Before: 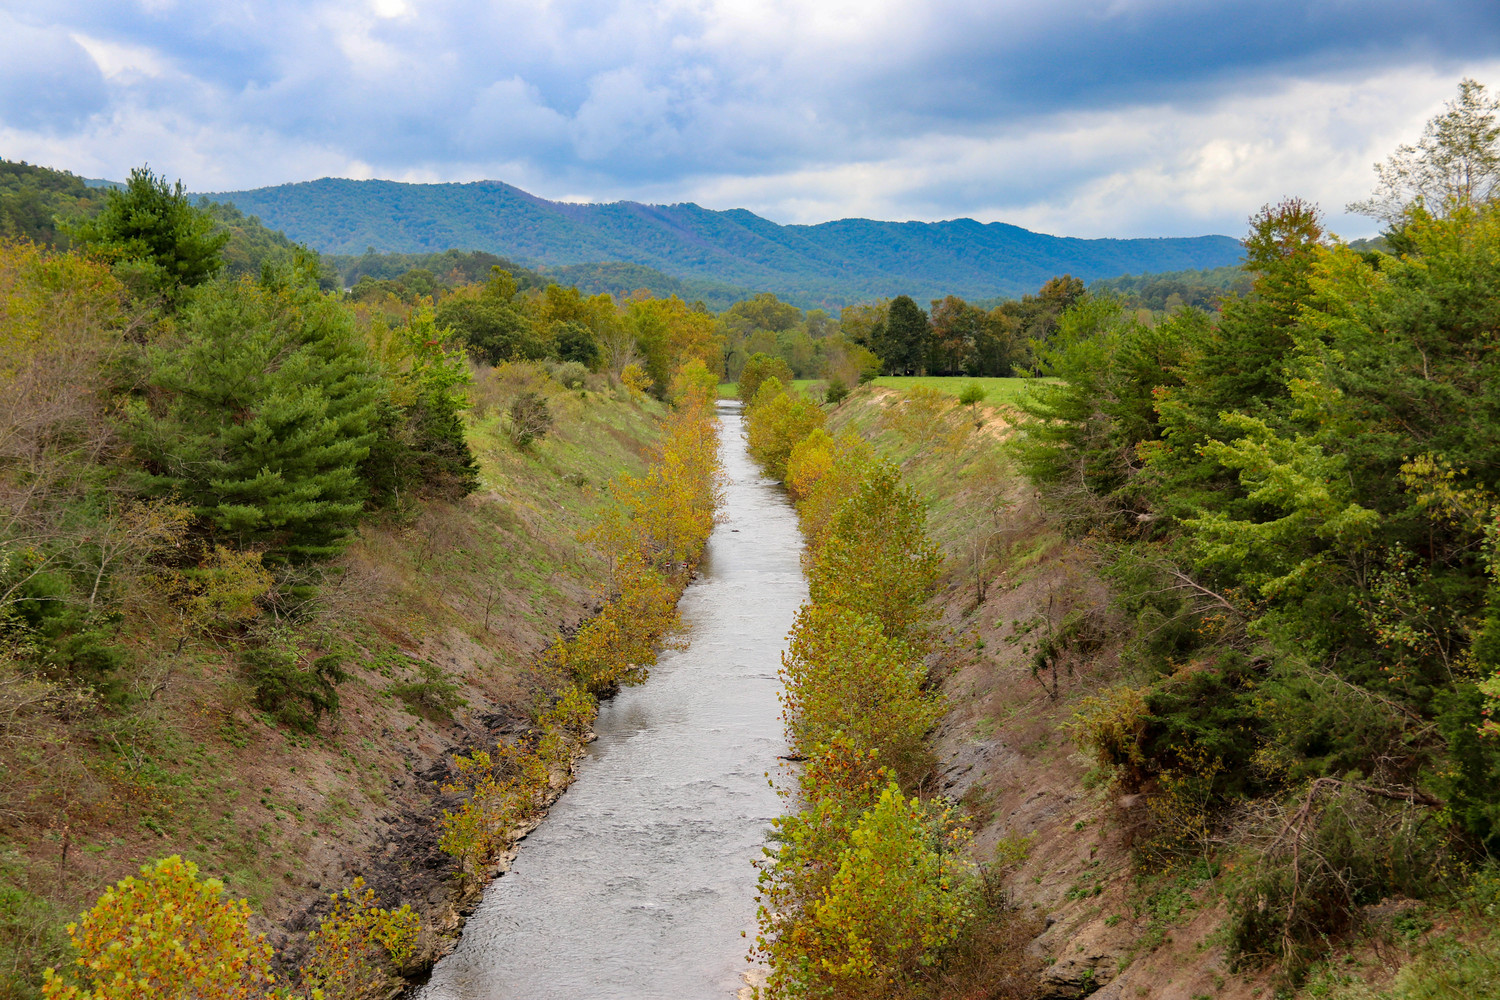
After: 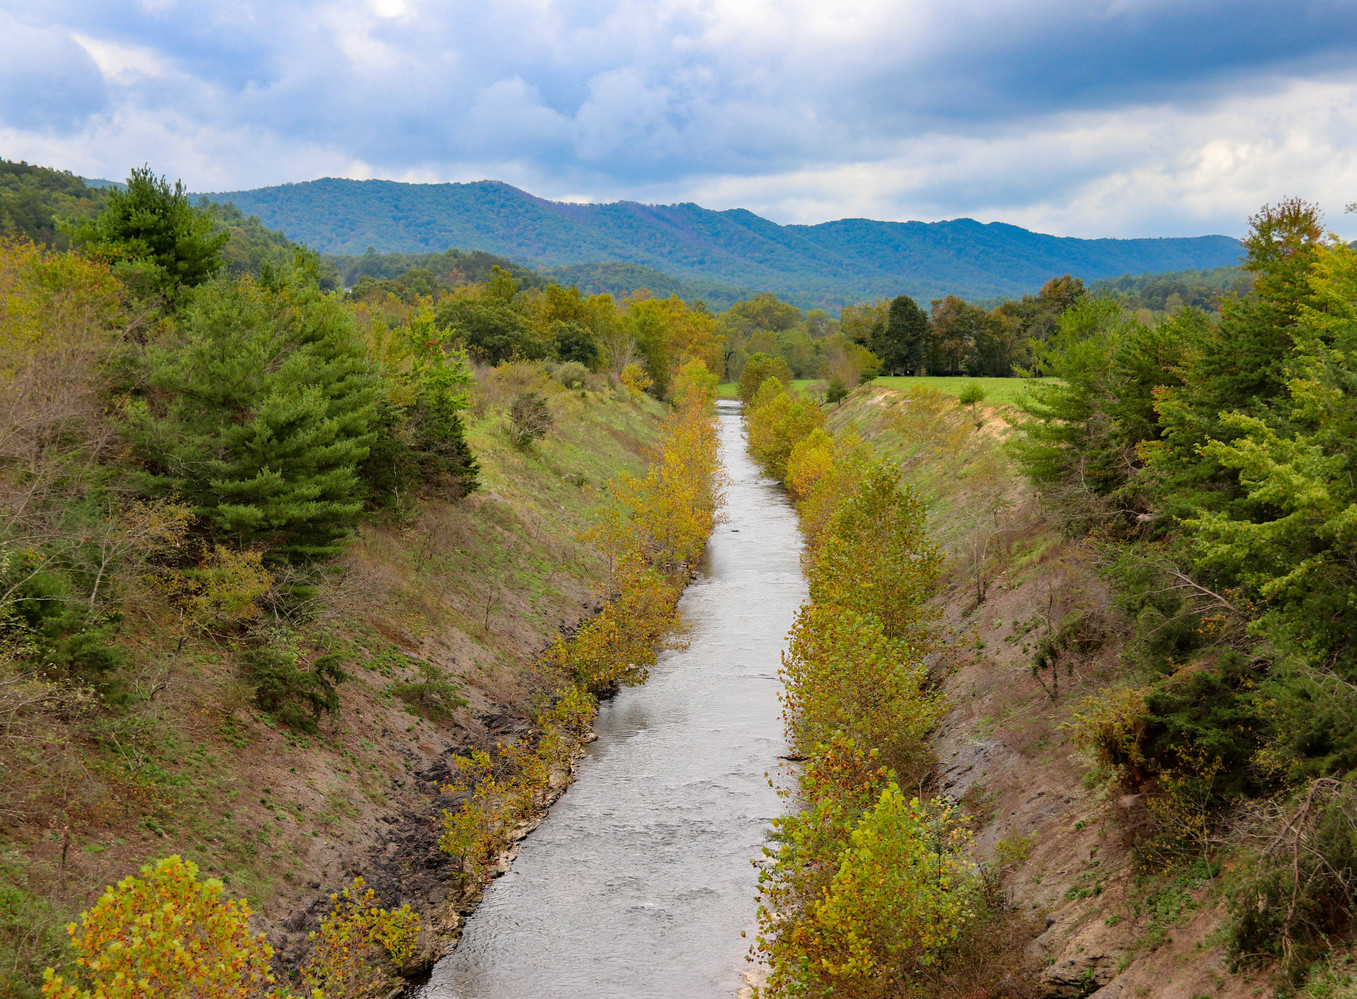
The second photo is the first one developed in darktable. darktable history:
crop: right 9.518%, bottom 0.044%
